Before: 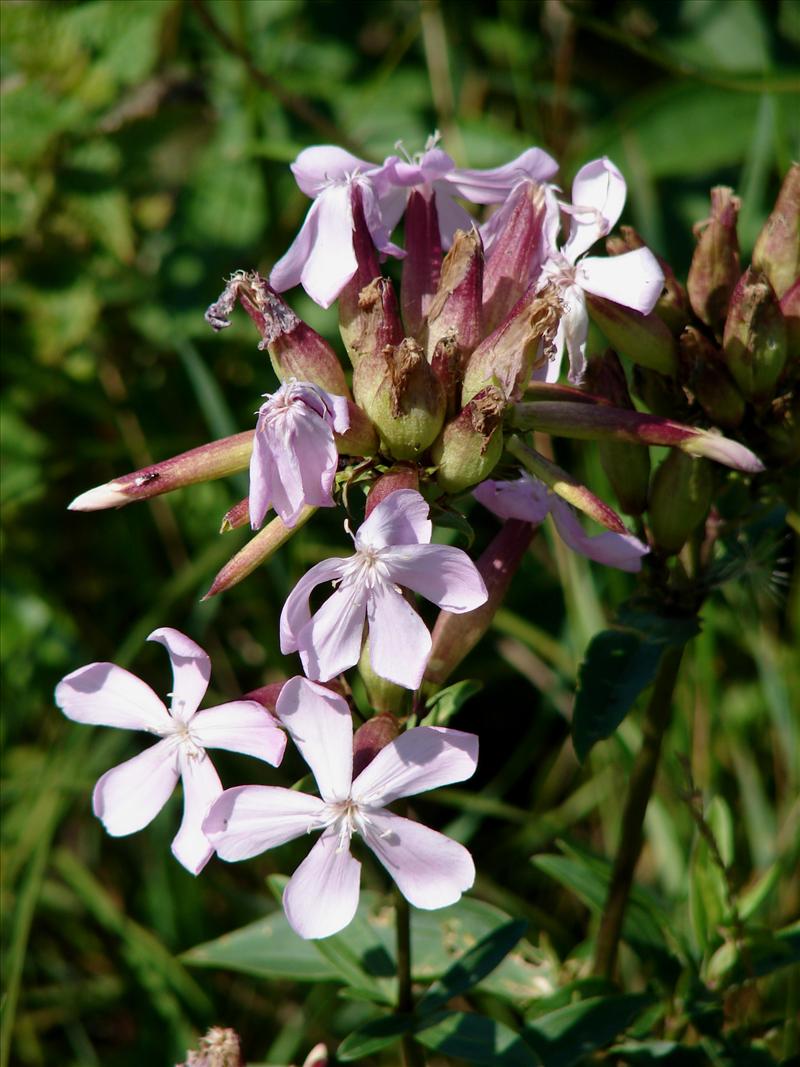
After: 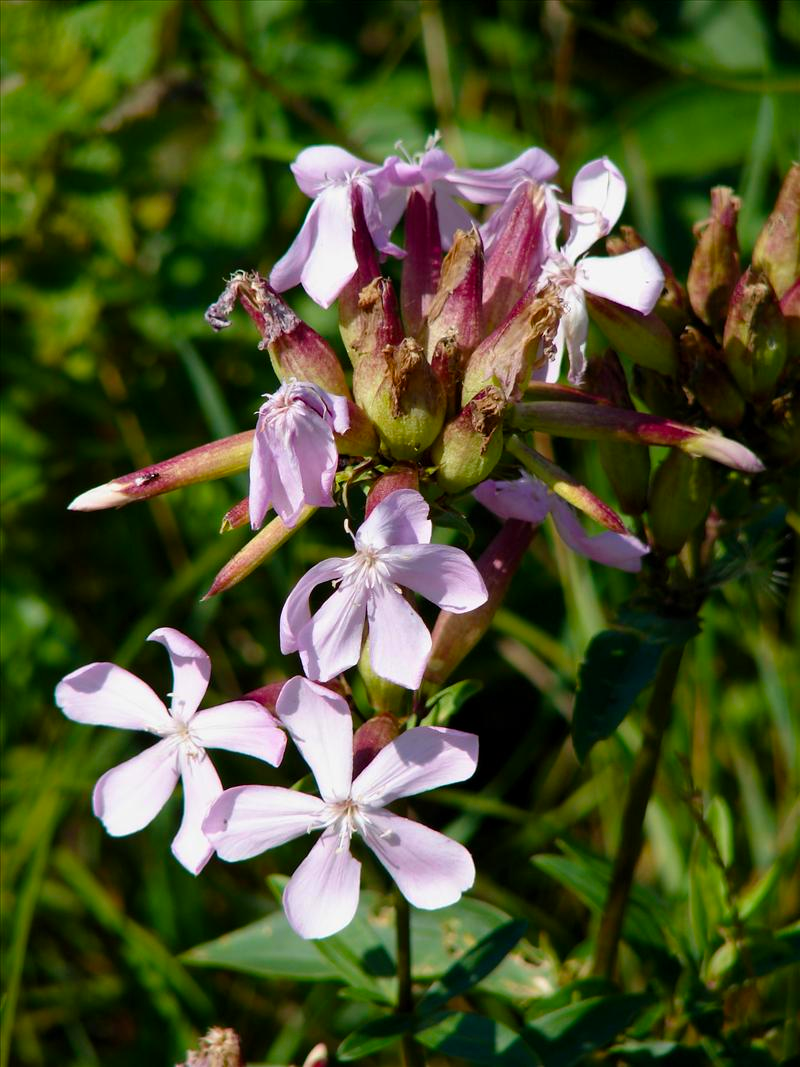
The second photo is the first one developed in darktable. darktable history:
color balance rgb: perceptual saturation grading › global saturation 29.59%
